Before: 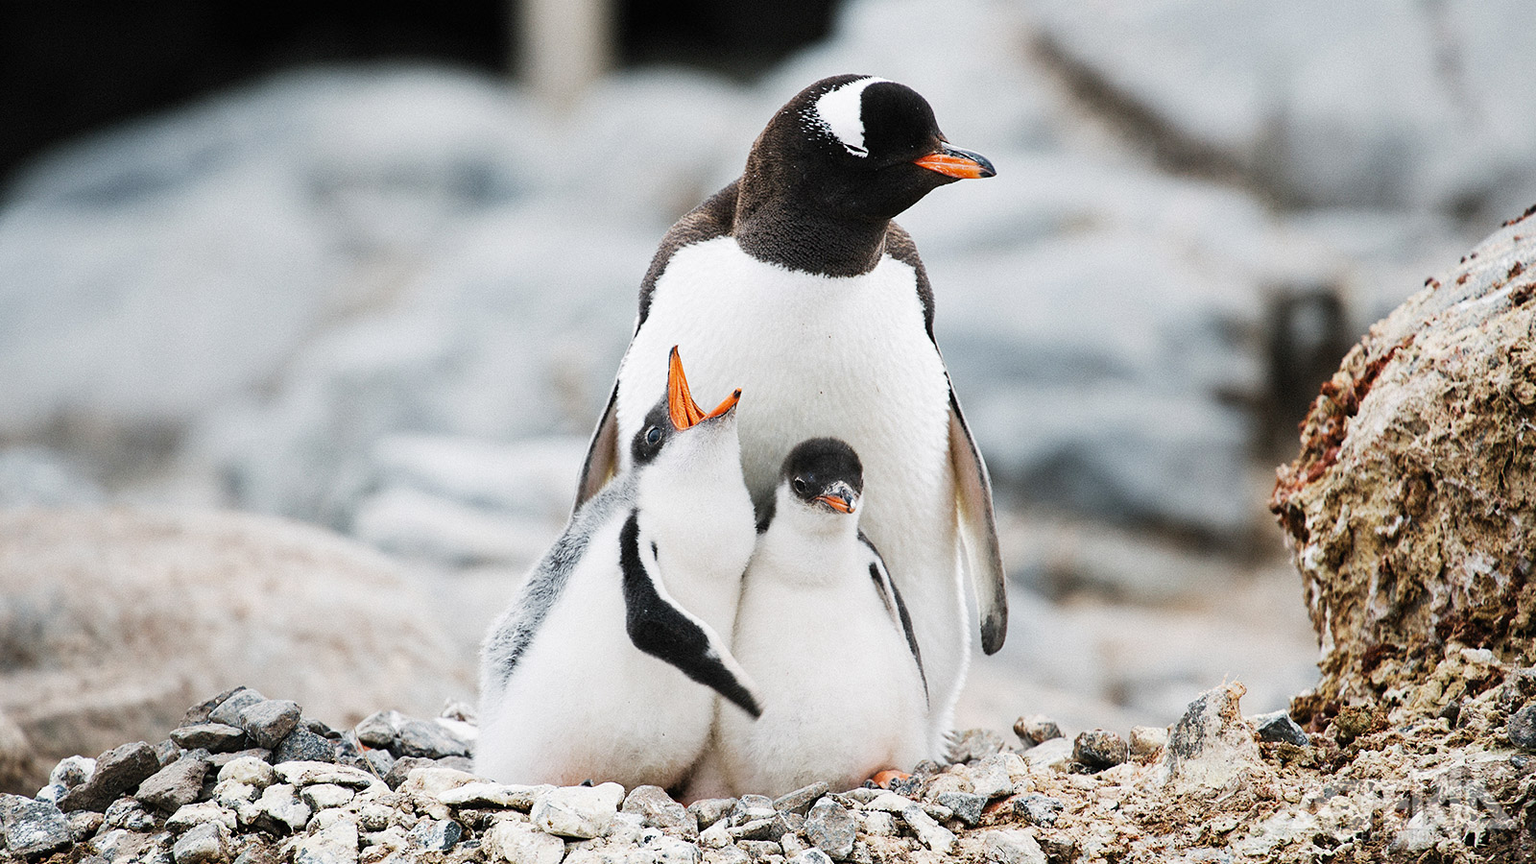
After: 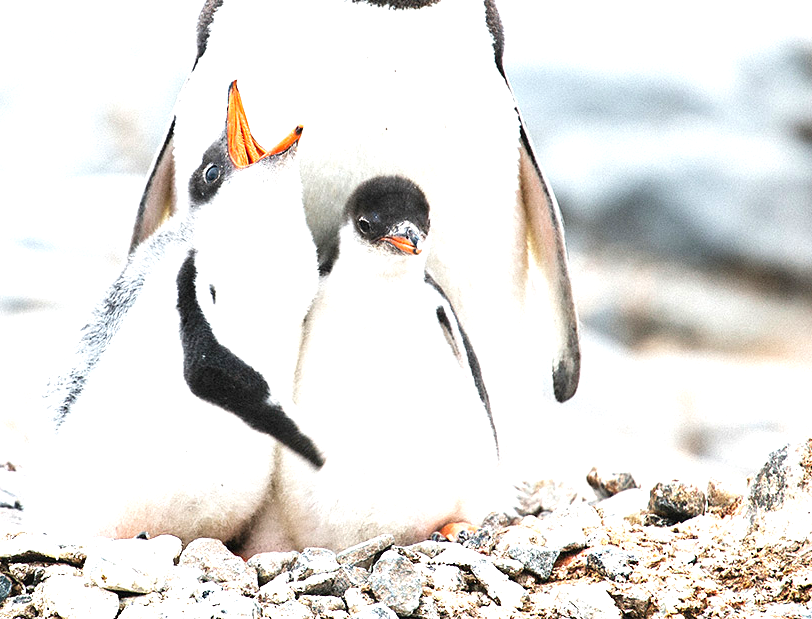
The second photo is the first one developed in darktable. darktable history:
exposure: black level correction 0, exposure 1.001 EV, compensate highlight preservation false
crop and rotate: left 29.35%, top 31.164%, right 19.859%
